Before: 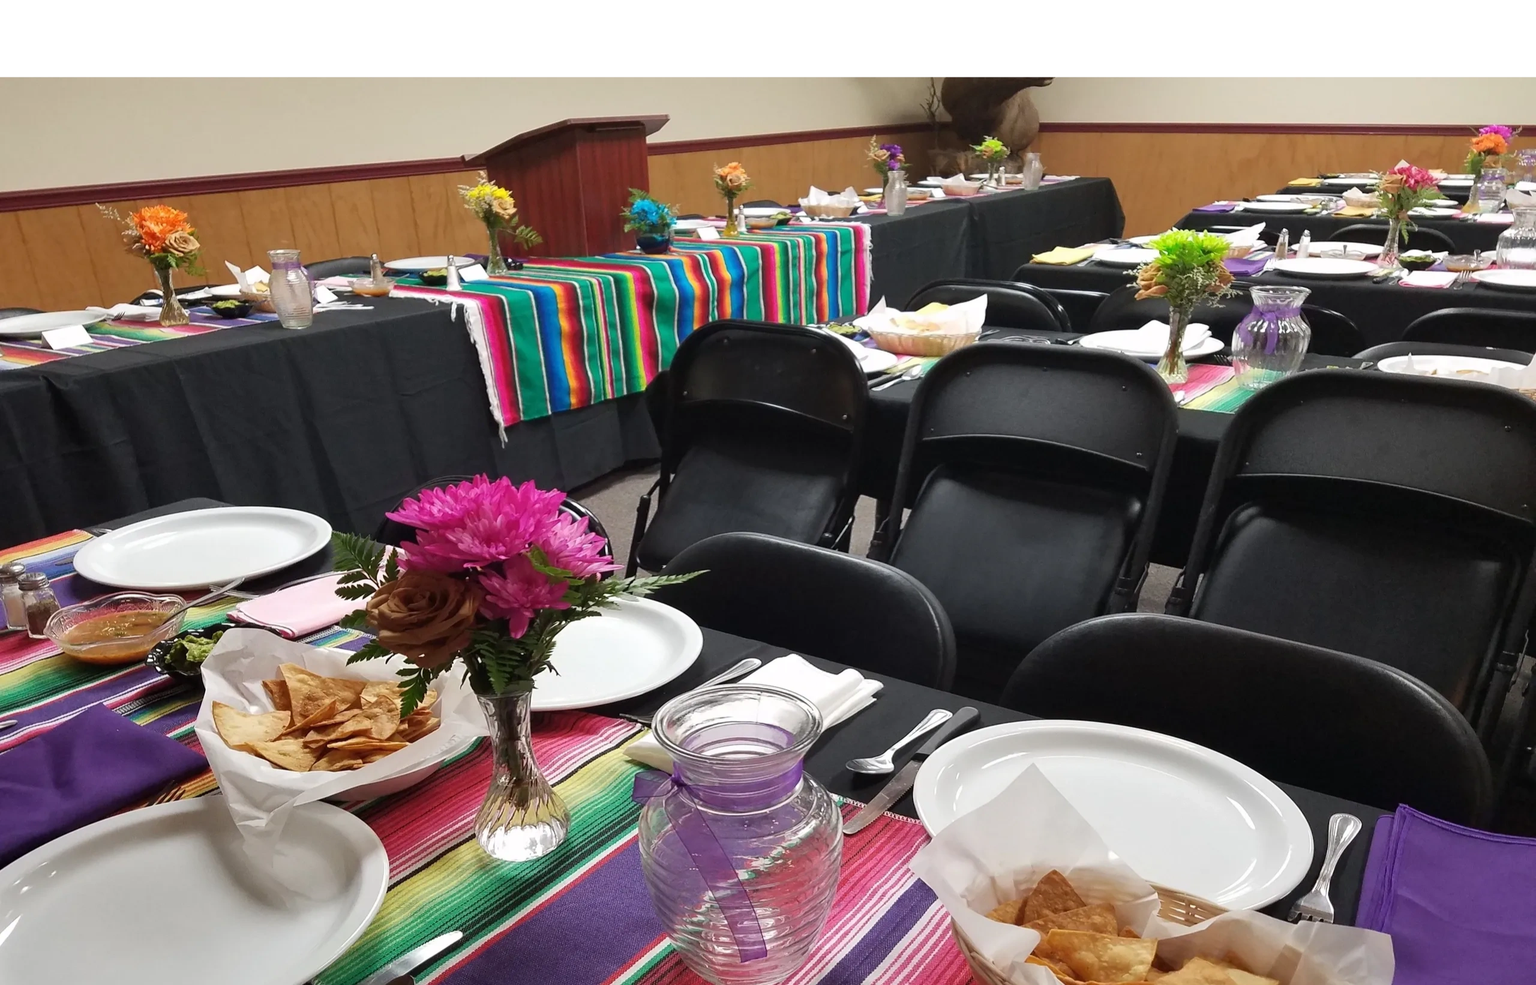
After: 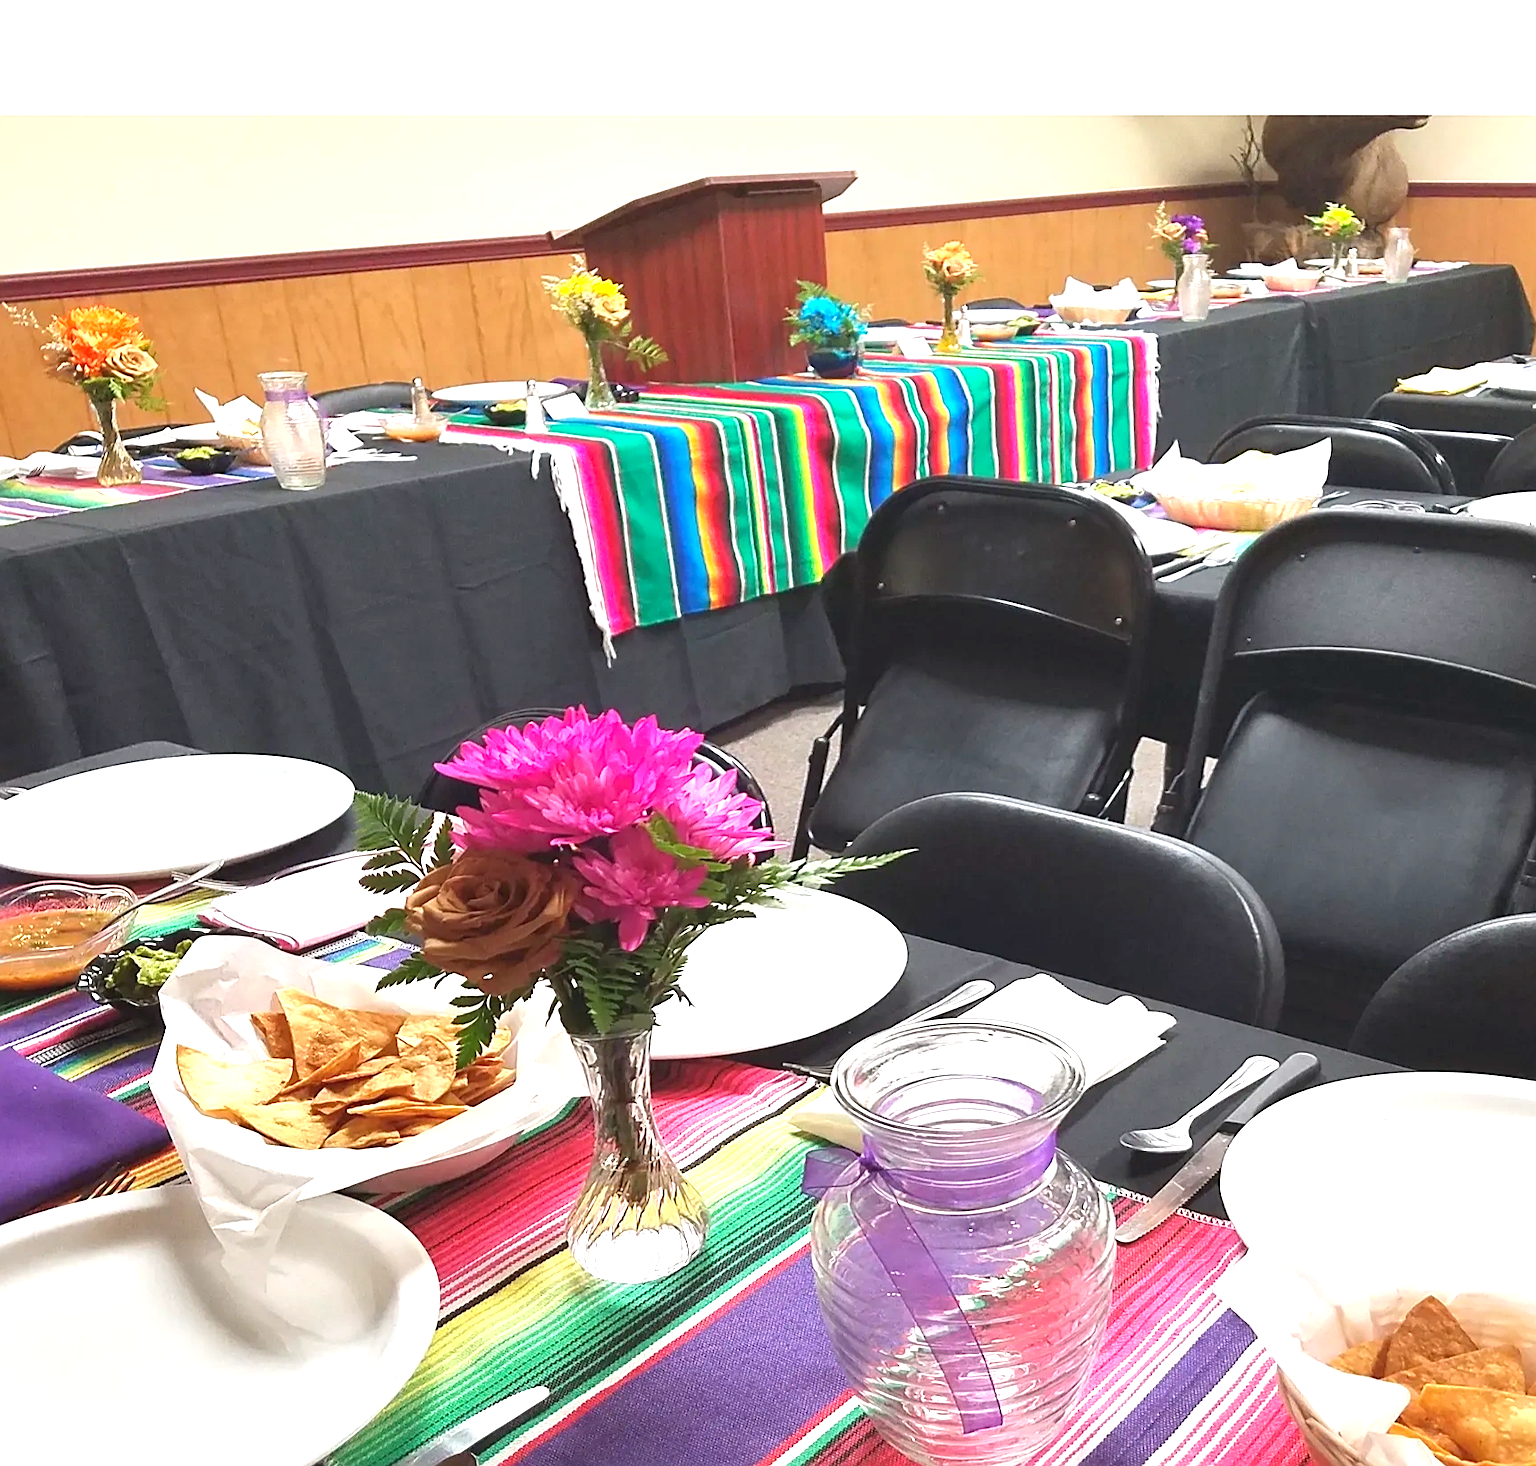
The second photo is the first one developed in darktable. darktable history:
crop and rotate: left 6.148%, right 26.704%
exposure: black level correction 0, exposure 1.387 EV, compensate highlight preservation false
contrast brightness saturation: contrast -0.123
sharpen: on, module defaults
